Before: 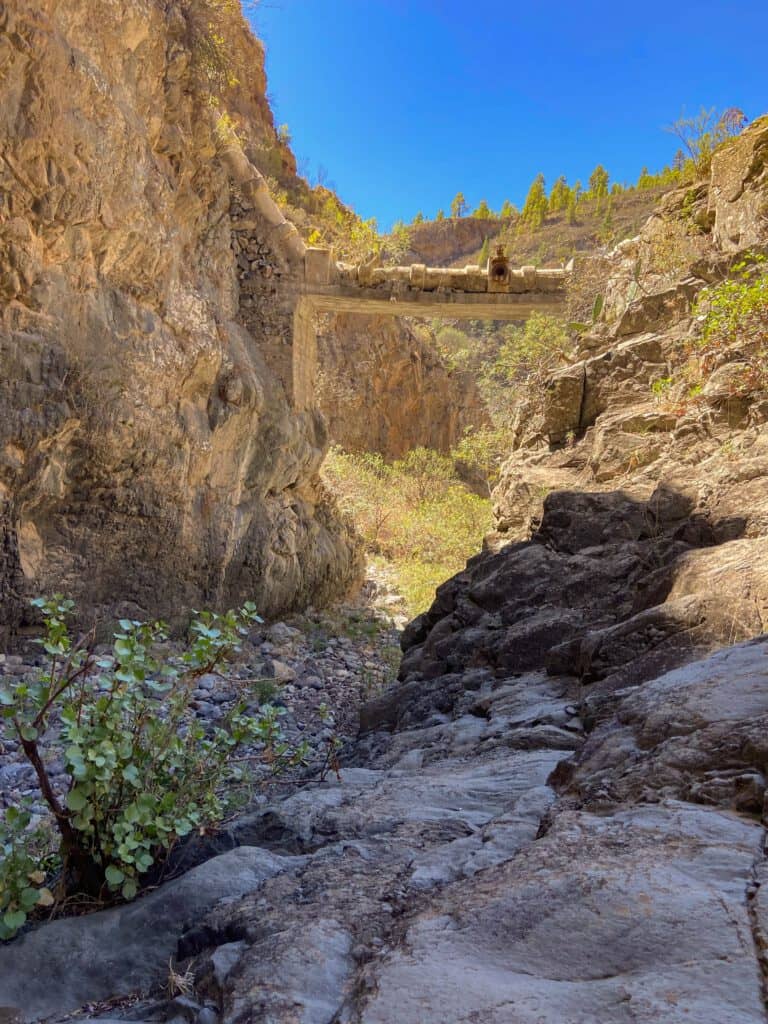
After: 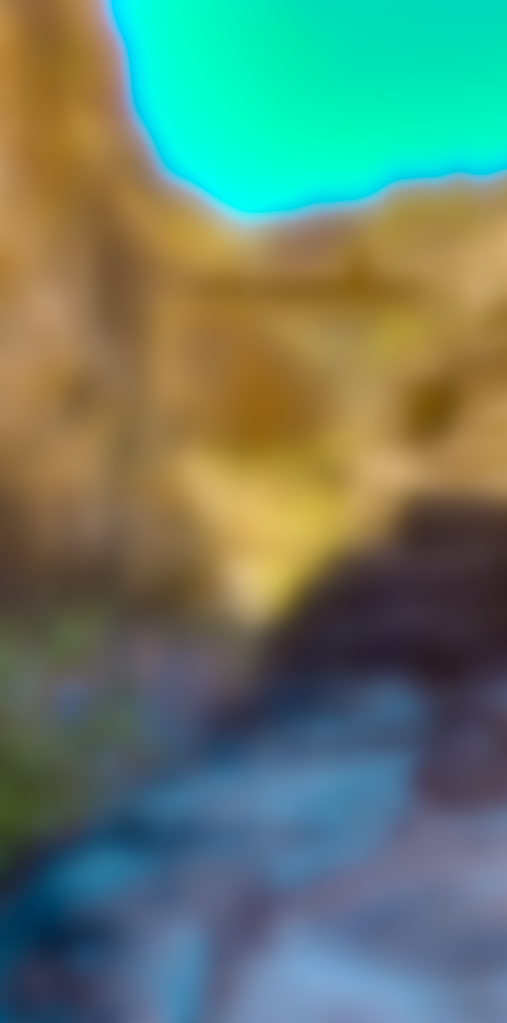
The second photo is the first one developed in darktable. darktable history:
crop and rotate: left 18.442%, right 15.508%
color balance rgb: perceptual saturation grading › mid-tones 6.33%, perceptual saturation grading › shadows 72.44%, perceptual brilliance grading › highlights 11.59%, contrast 5.05%
lowpass: radius 16, unbound 0
color zones: curves: ch0 [(0.254, 0.492) (0.724, 0.62)]; ch1 [(0.25, 0.528) (0.719, 0.796)]; ch2 [(0, 0.472) (0.25, 0.5) (0.73, 0.184)]
